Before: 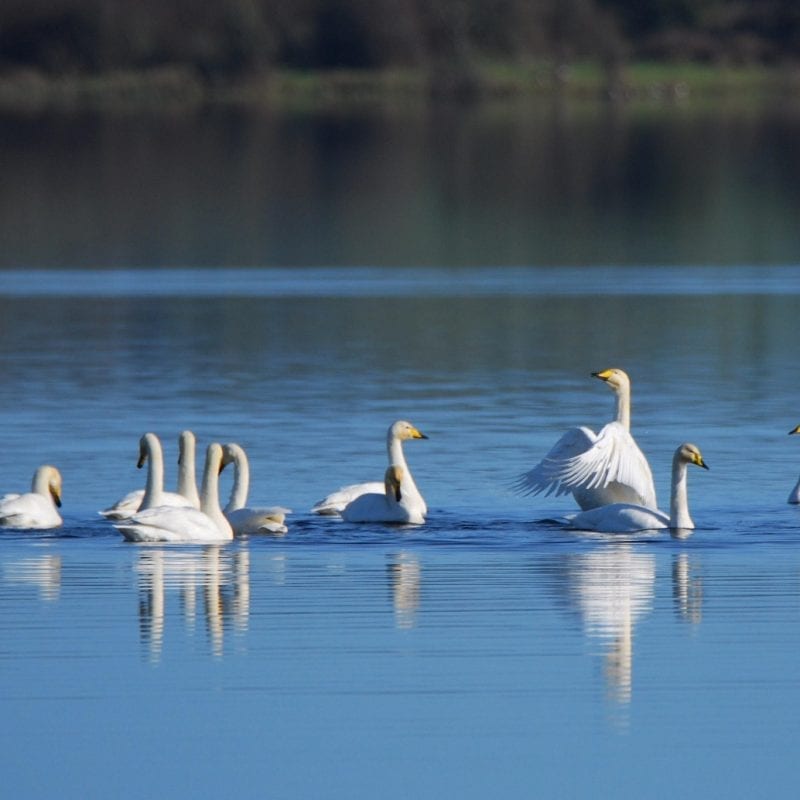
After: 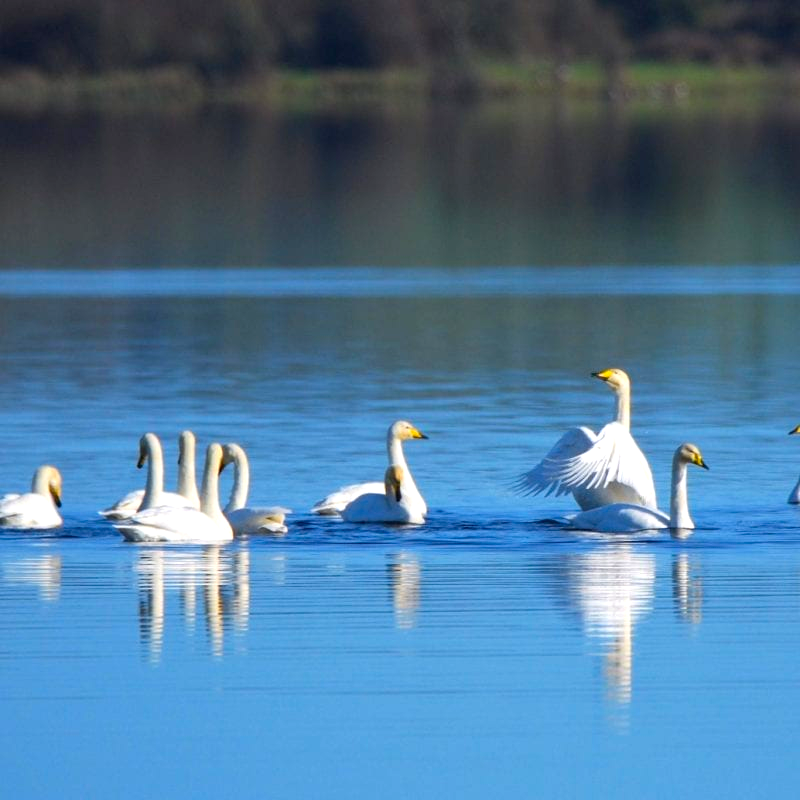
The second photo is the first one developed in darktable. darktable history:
color balance rgb: perceptual saturation grading › global saturation 20%, global vibrance 20%
exposure: black level correction 0.001, exposure 0.5 EV, compensate exposure bias true, compensate highlight preservation false
